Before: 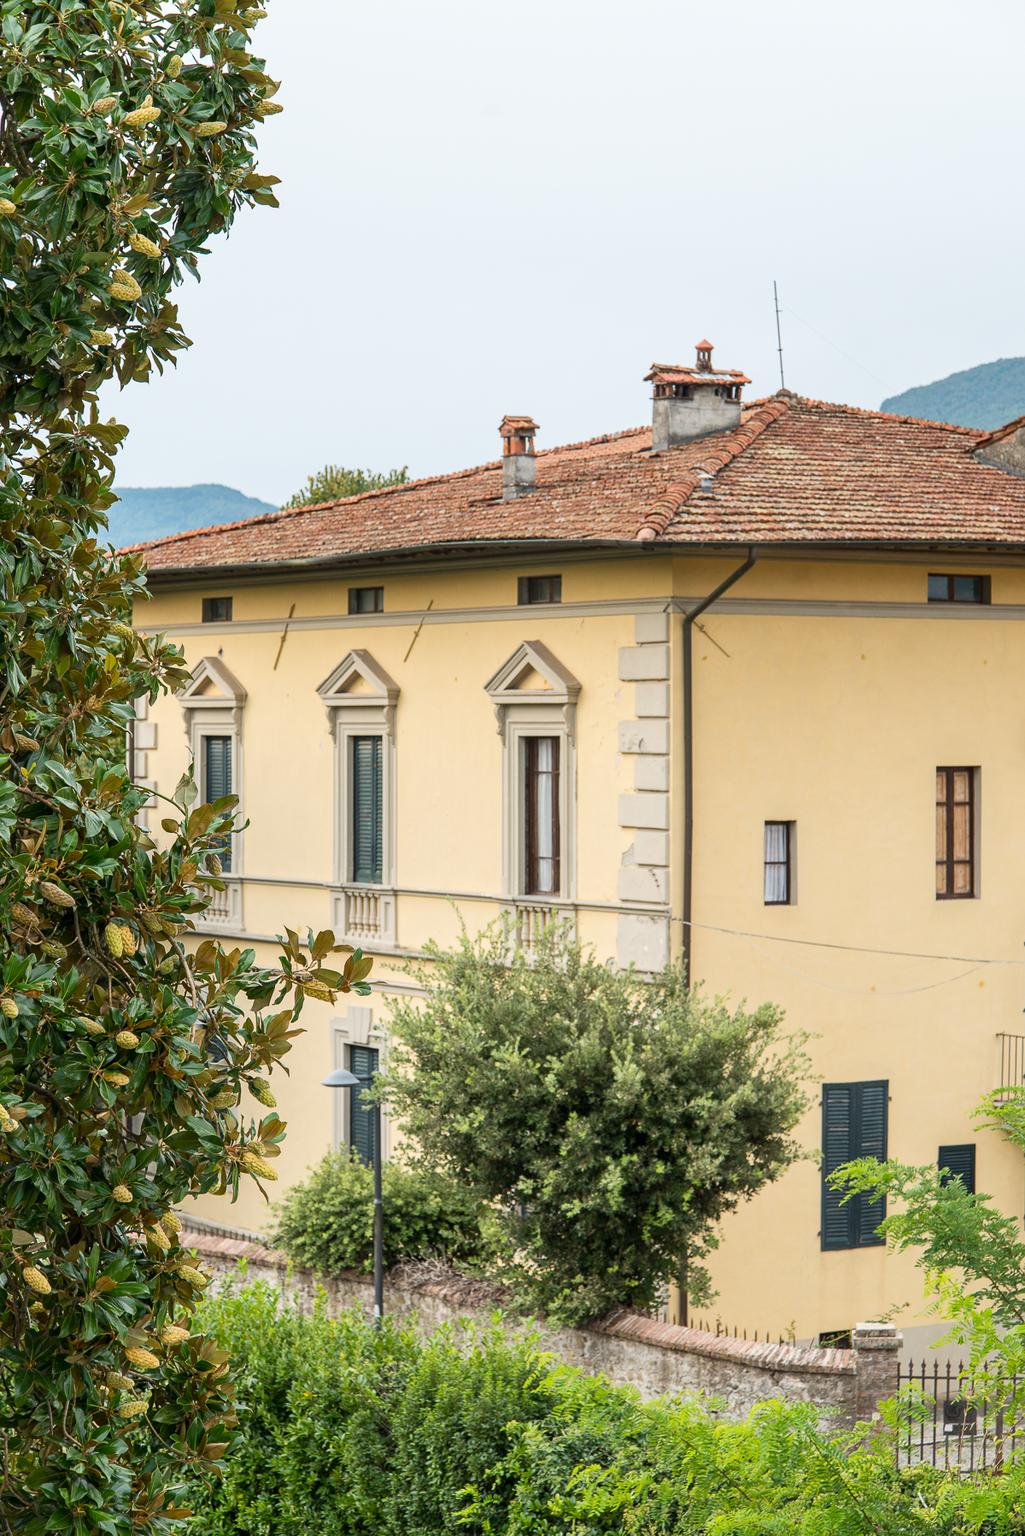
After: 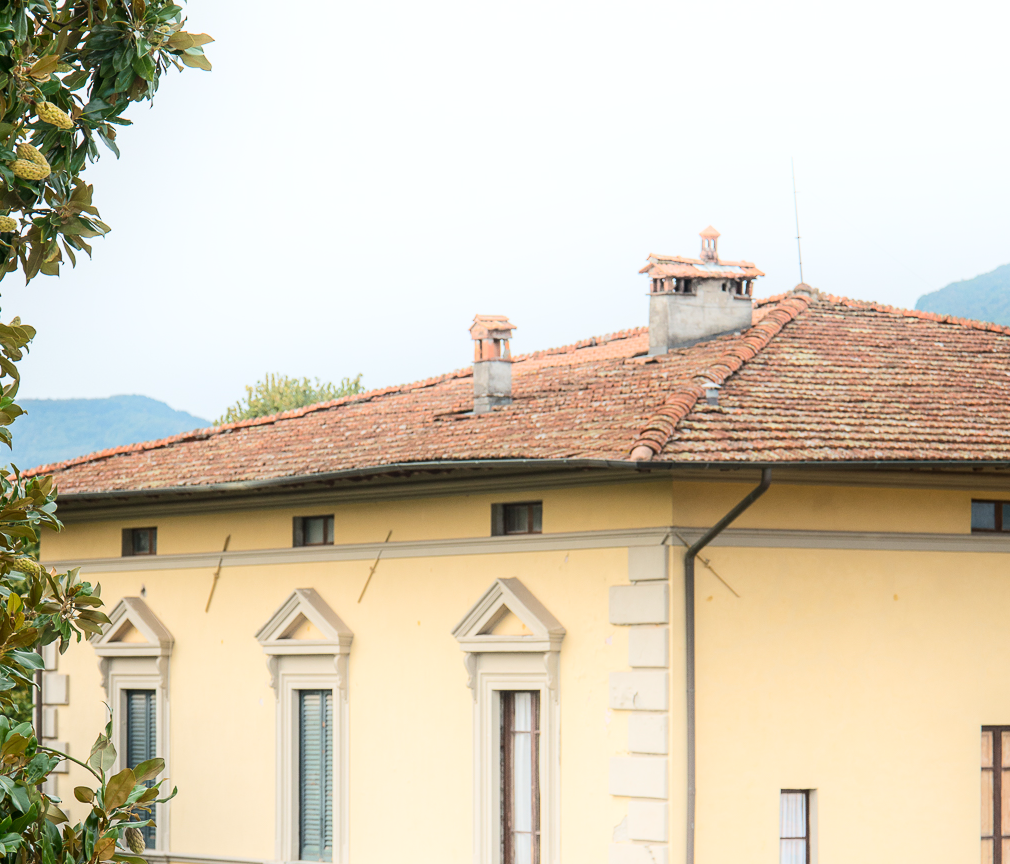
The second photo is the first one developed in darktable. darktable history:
crop and rotate: left 9.662%, top 9.626%, right 6.09%, bottom 42.285%
shadows and highlights: shadows -52.51, highlights 85.21, soften with gaussian
